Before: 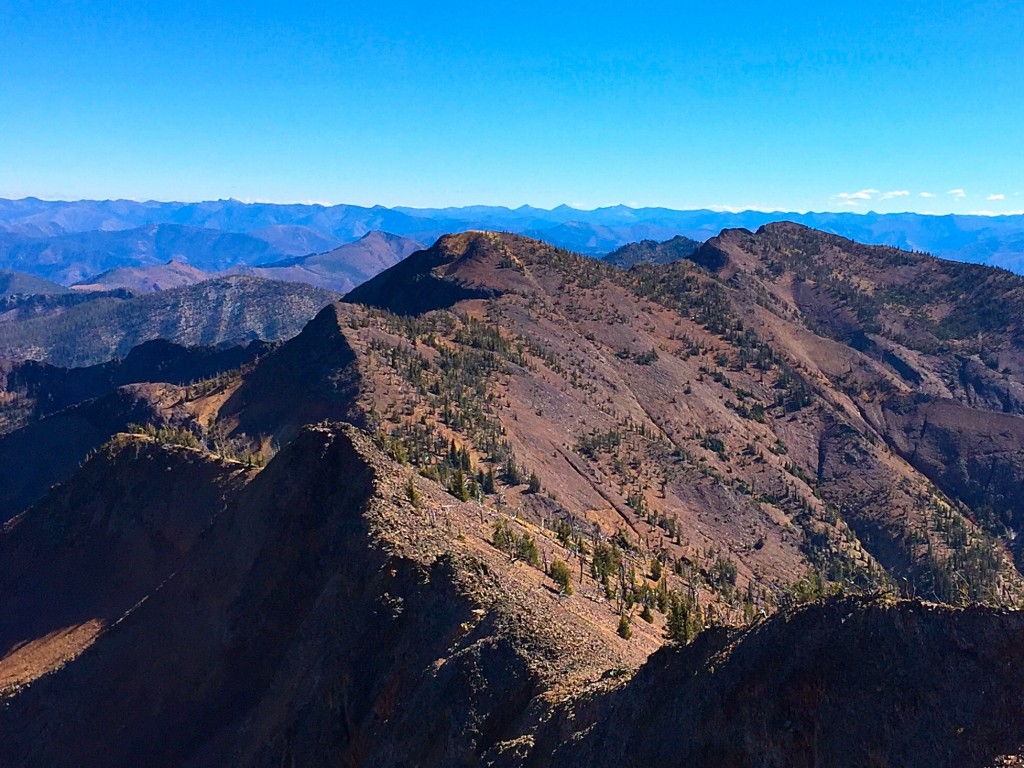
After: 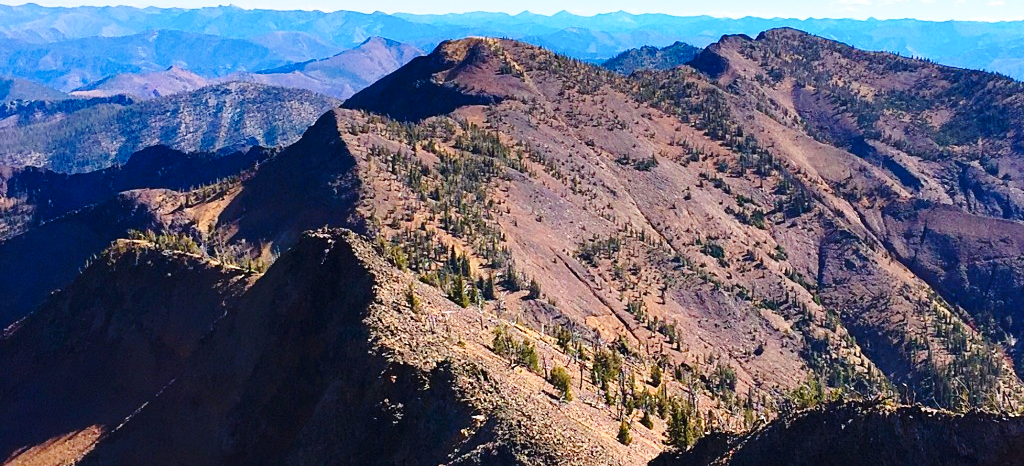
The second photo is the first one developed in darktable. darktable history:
crop and rotate: top 25.357%, bottom 13.942%
base curve: curves: ch0 [(0, 0) (0.028, 0.03) (0.121, 0.232) (0.46, 0.748) (0.859, 0.968) (1, 1)], preserve colors none
